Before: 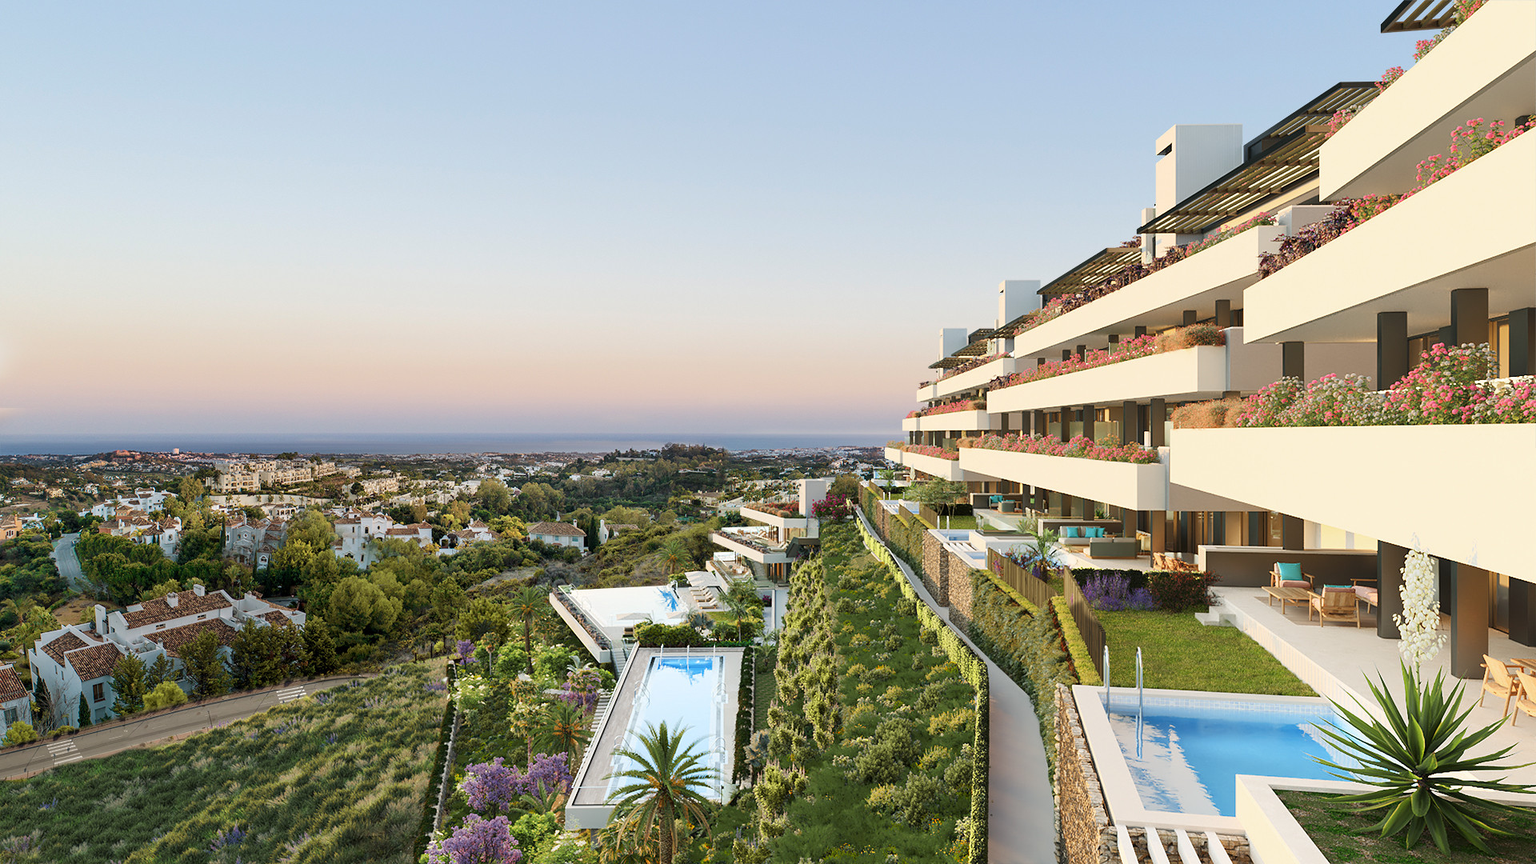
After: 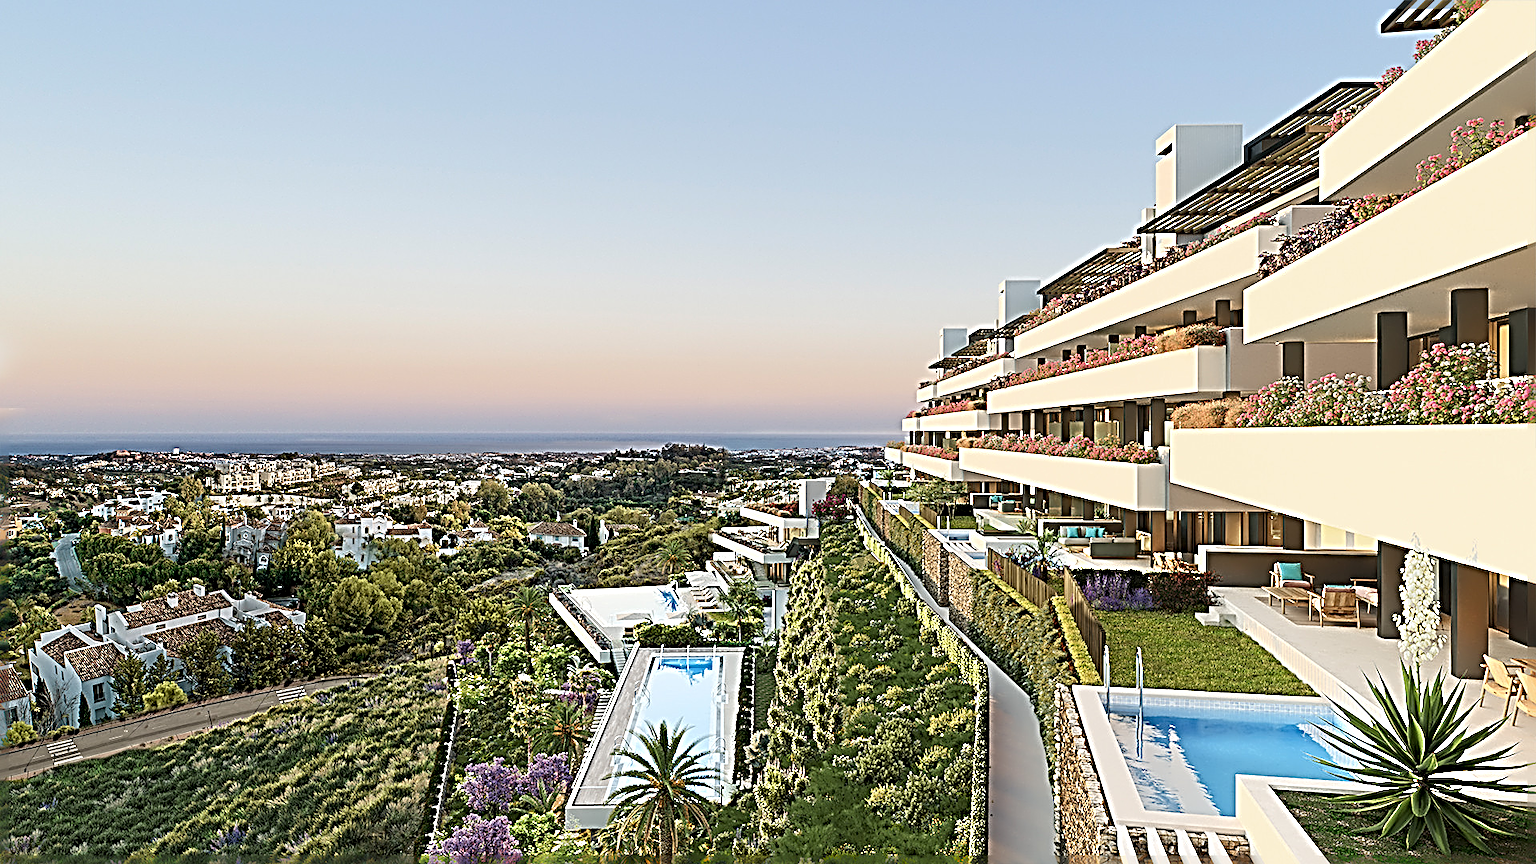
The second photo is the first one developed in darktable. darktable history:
tone equalizer: on, module defaults
sharpen: radius 4.001, amount 2
